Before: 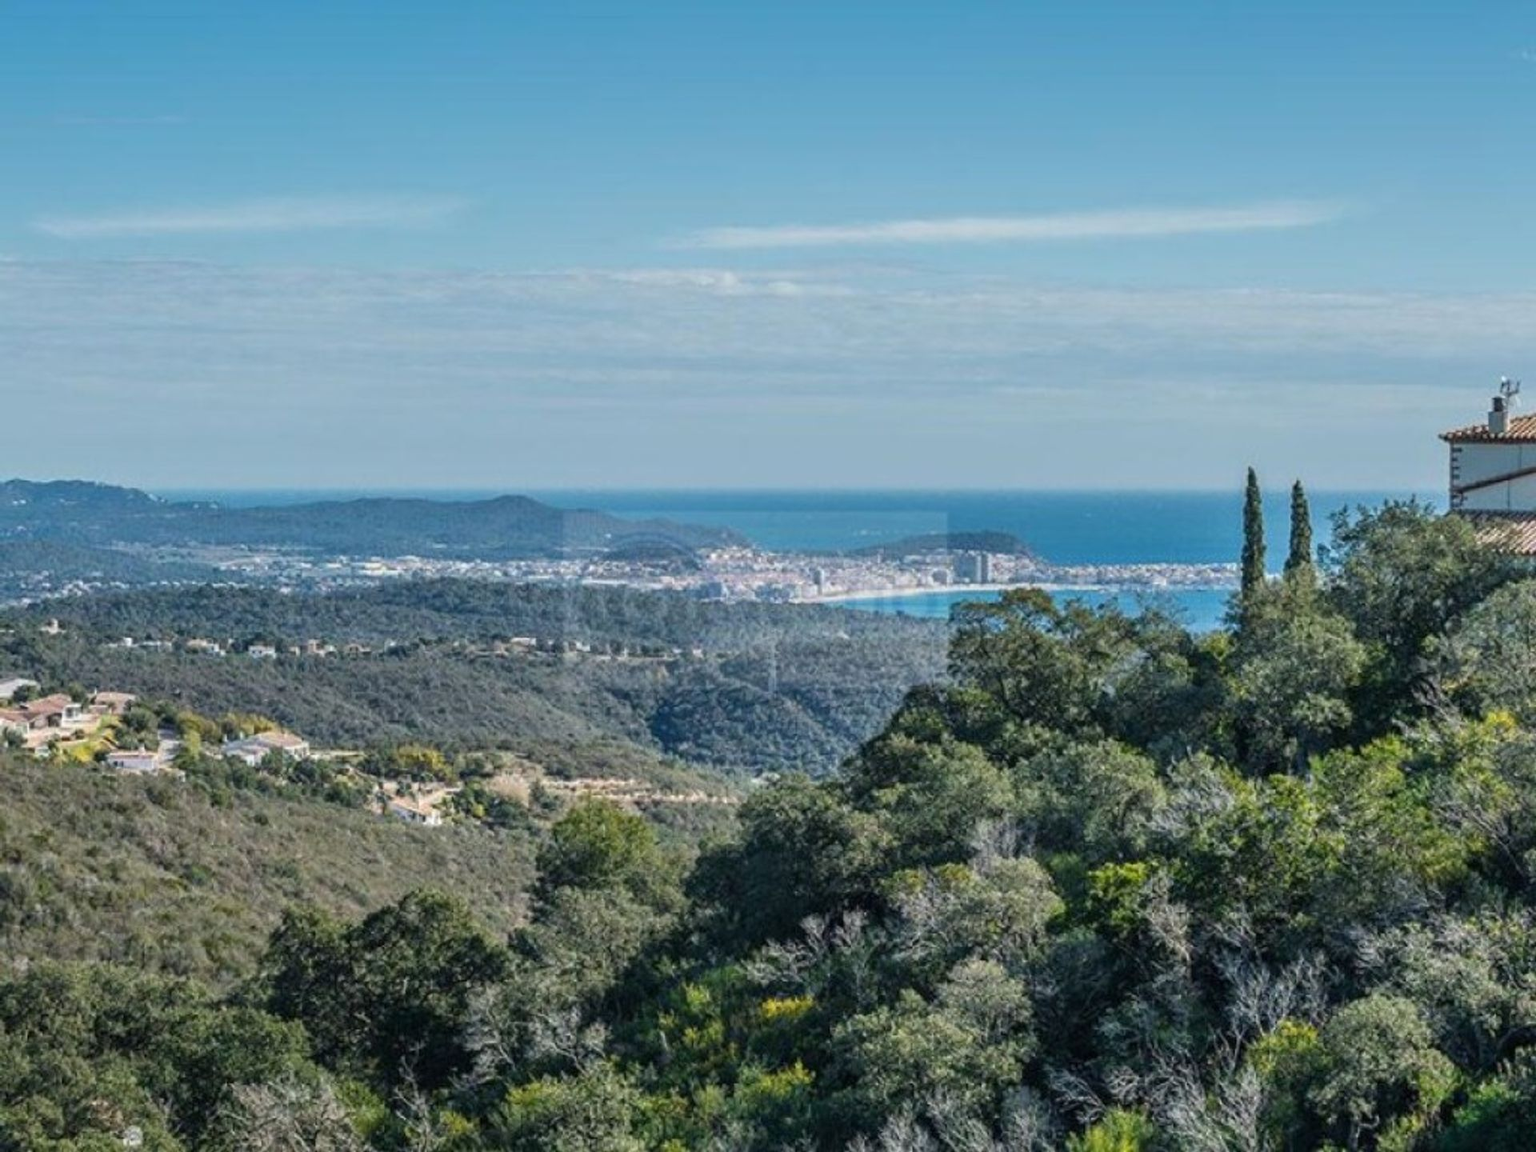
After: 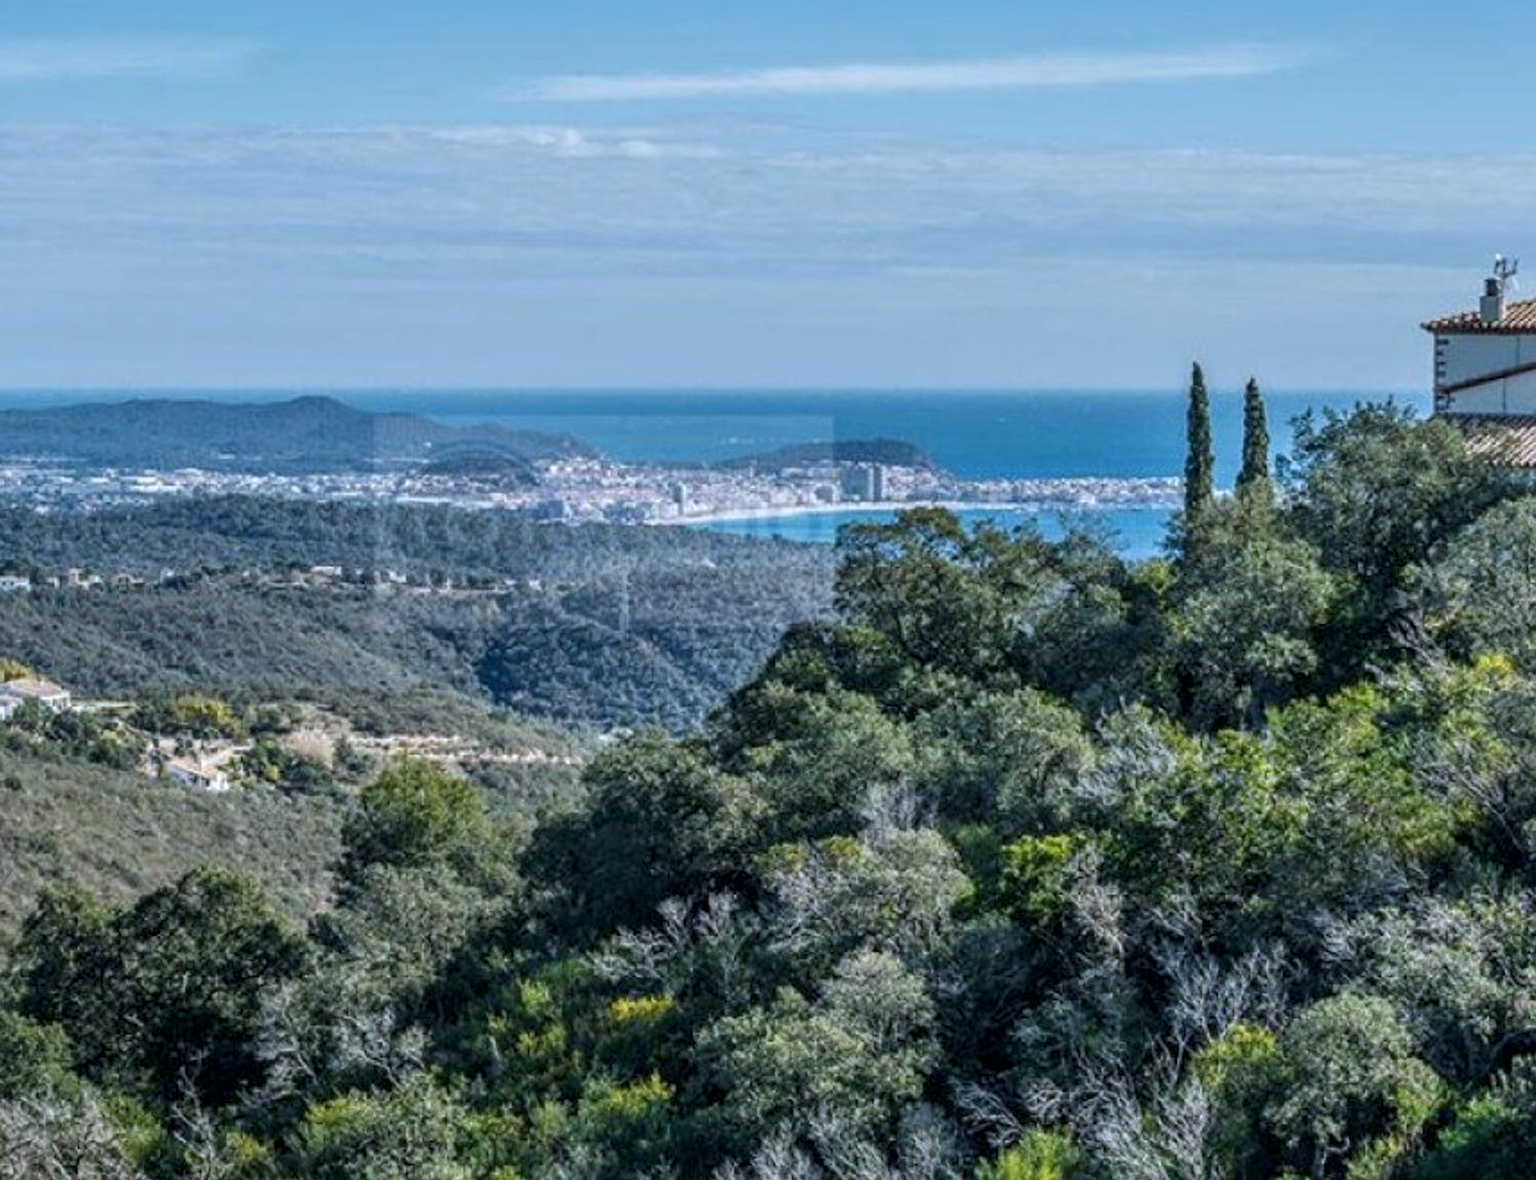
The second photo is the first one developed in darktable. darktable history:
white balance: red 0.954, blue 1.079
crop: left 16.315%, top 14.246%
local contrast: on, module defaults
